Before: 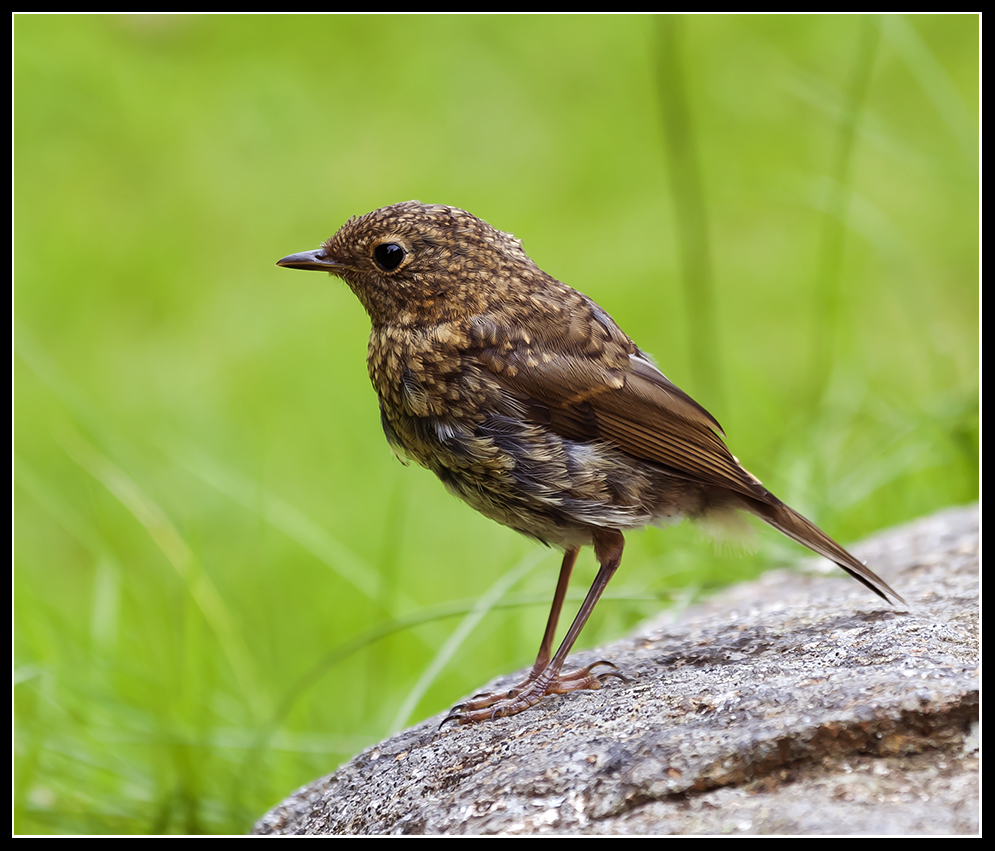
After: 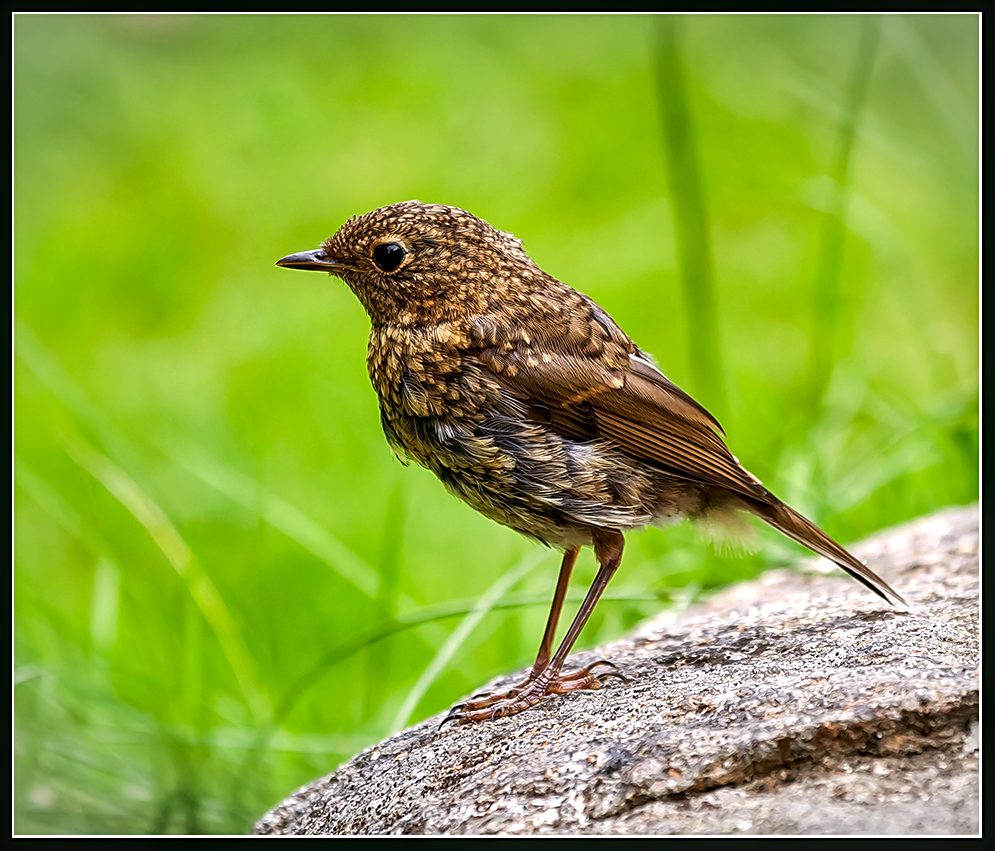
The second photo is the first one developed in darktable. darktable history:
exposure: exposure 0.375 EV, compensate highlight preservation false
sharpen: on, module defaults
vignetting: fall-off start 100%, brightness -0.282, width/height ratio 1.31
shadows and highlights: soften with gaussian
local contrast: highlights 61%, detail 143%, midtone range 0.428
color correction: highlights a* 4.02, highlights b* 4.98, shadows a* -7.55, shadows b* 4.98
